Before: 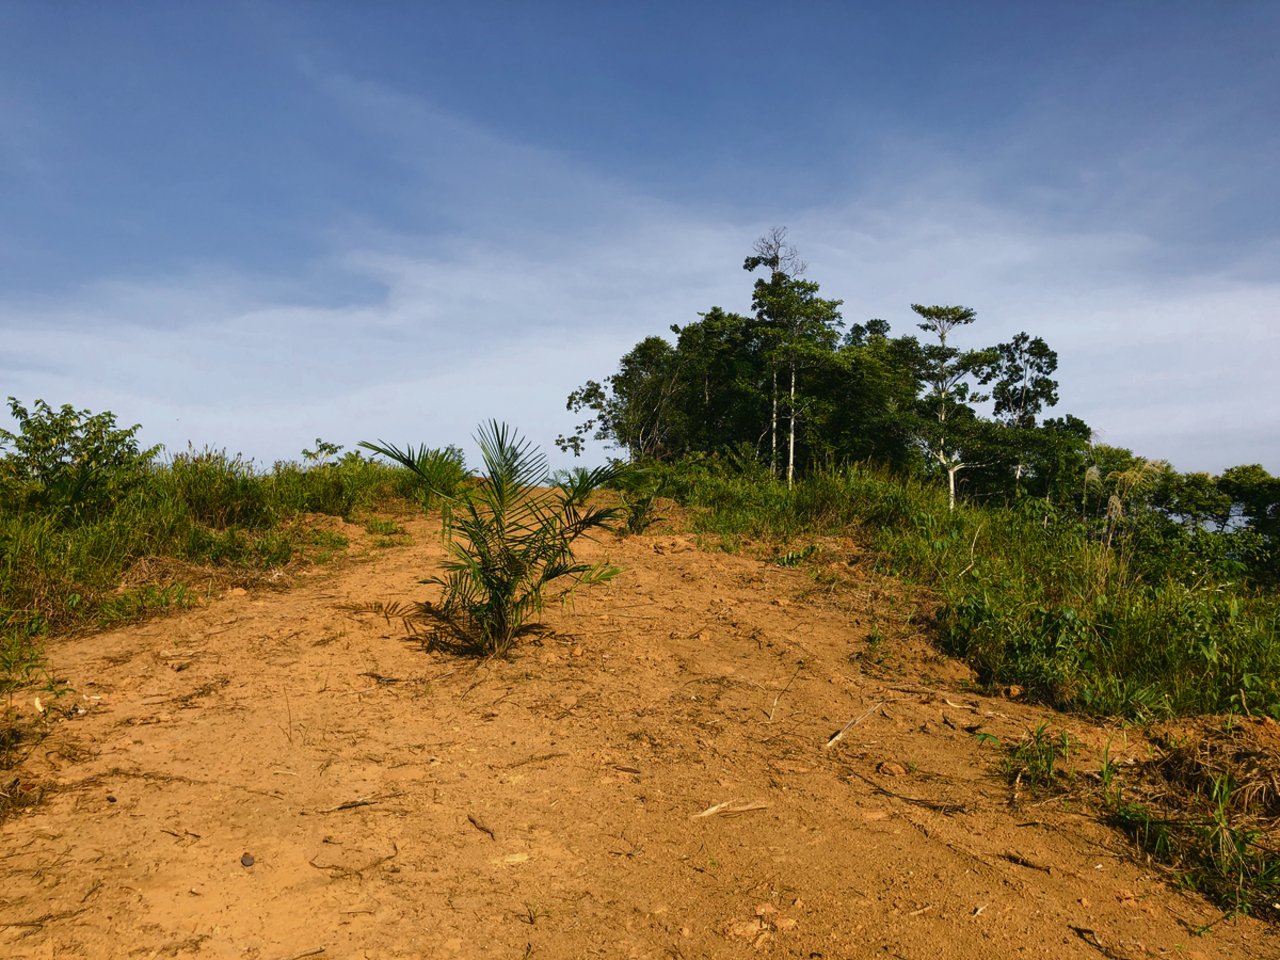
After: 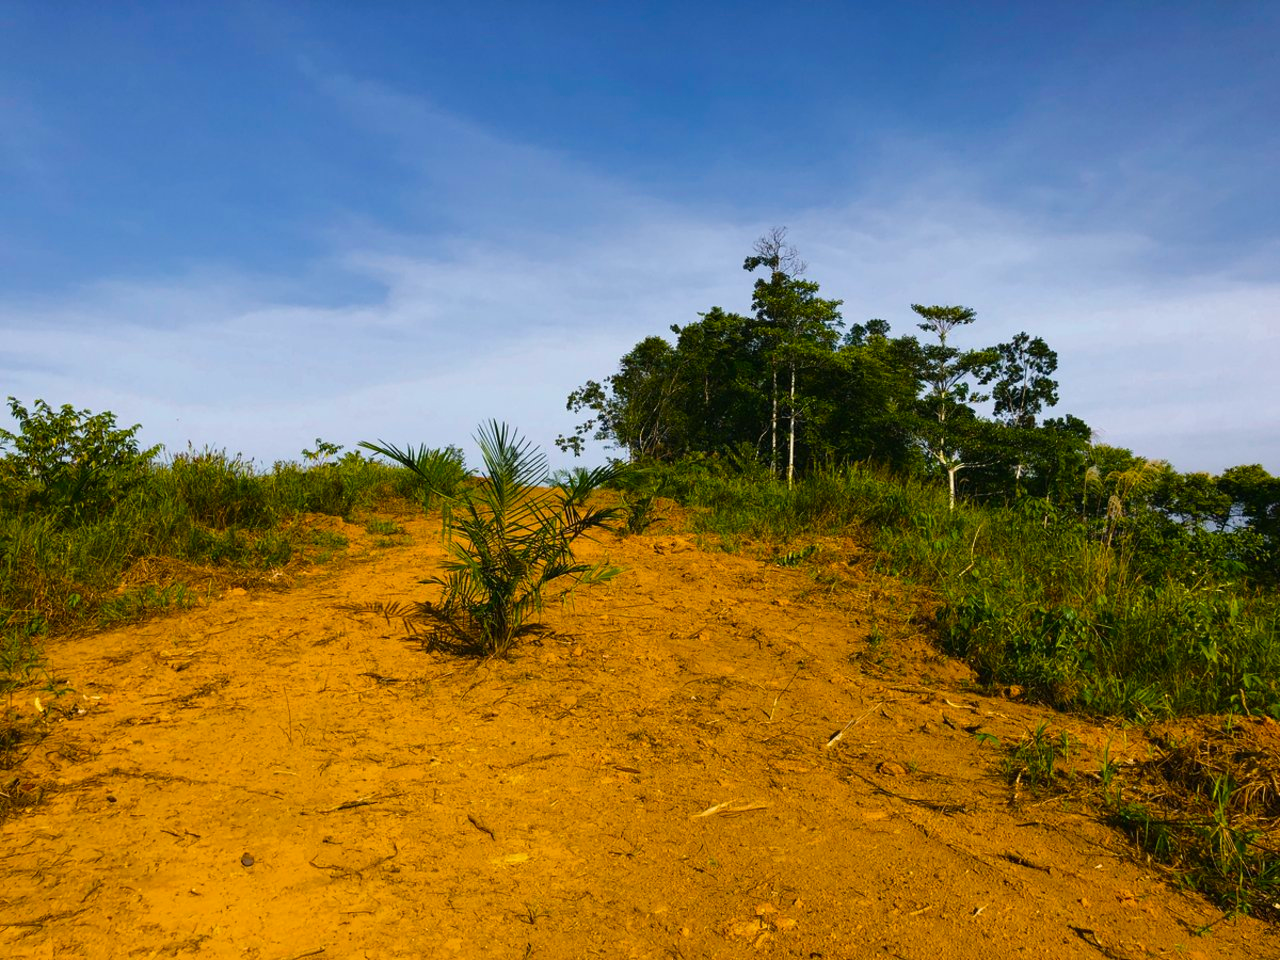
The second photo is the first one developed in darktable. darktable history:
color balance rgb: power › hue 73.41°, linear chroma grading › global chroma 10.538%, perceptual saturation grading › global saturation 25.003%, global vibrance 20%
